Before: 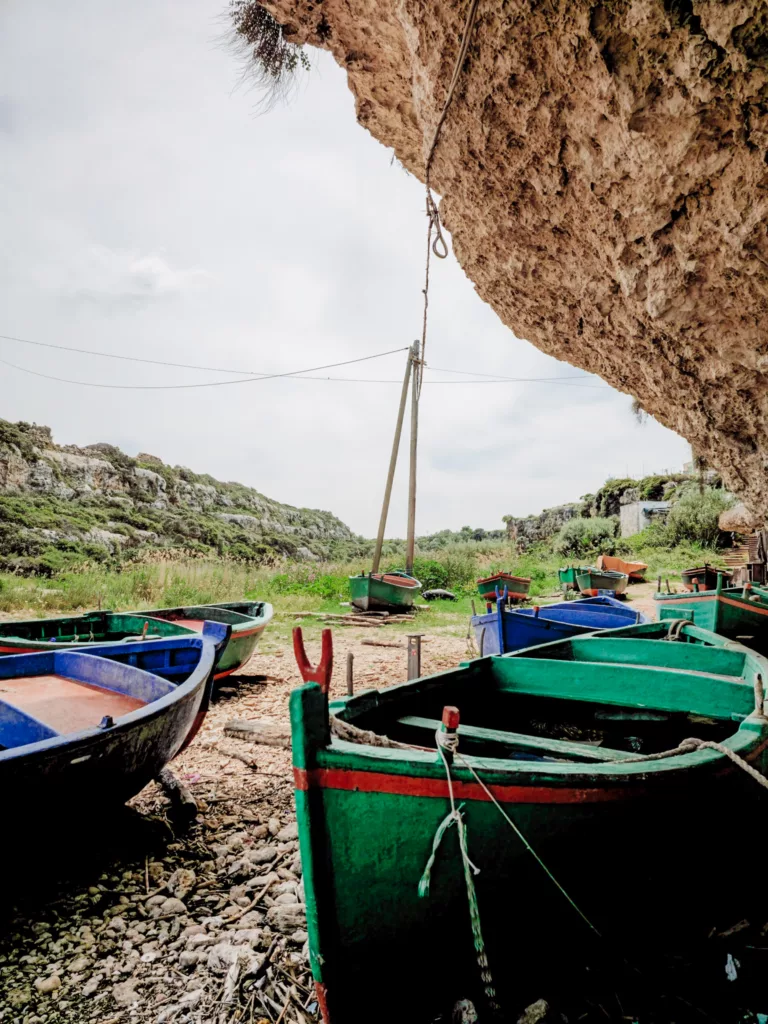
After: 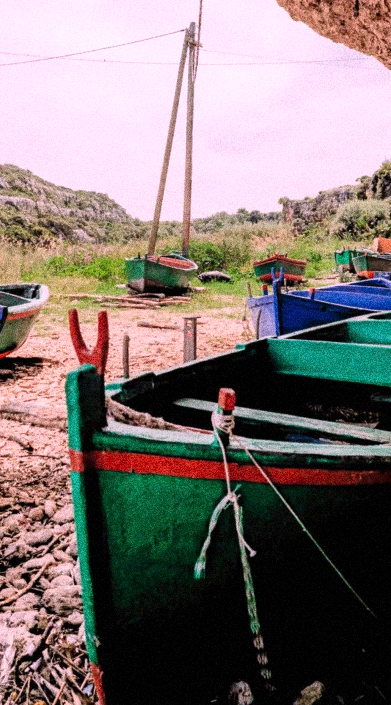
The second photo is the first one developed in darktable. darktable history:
white balance: red 1.188, blue 1.11
crop and rotate: left 29.237%, top 31.152%, right 19.807%
grain: coarseness 14.49 ISO, strength 48.04%, mid-tones bias 35%
